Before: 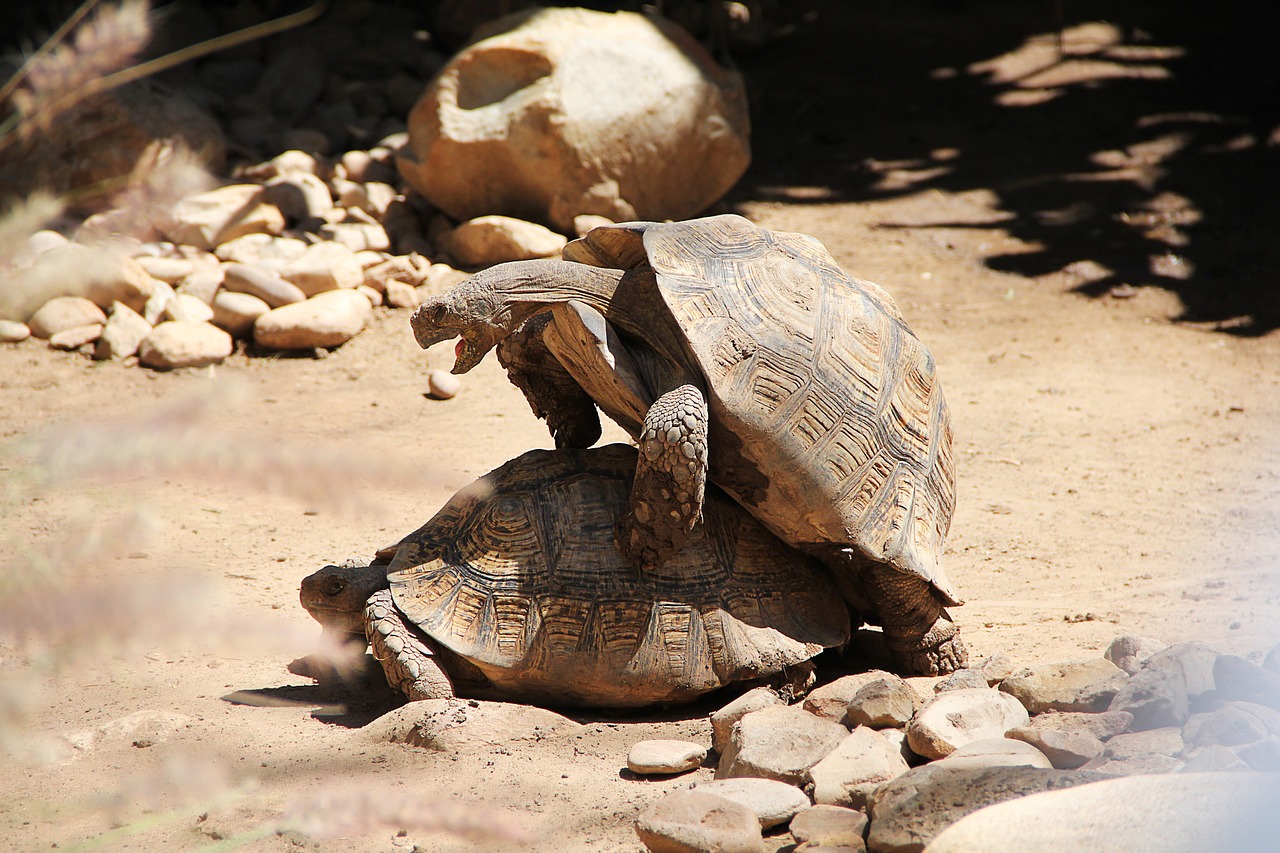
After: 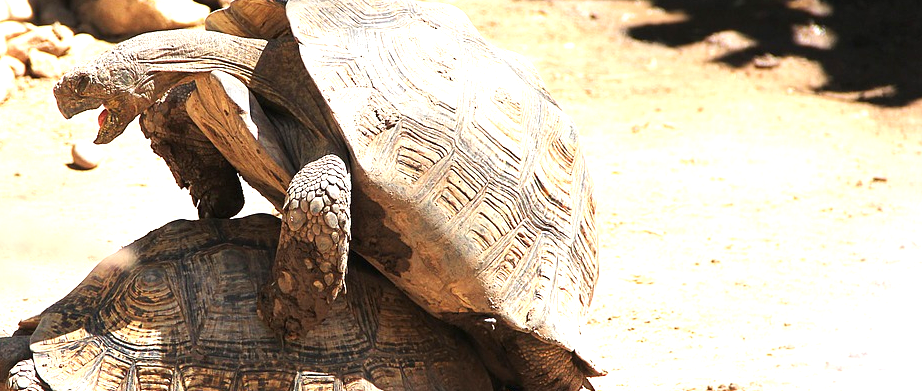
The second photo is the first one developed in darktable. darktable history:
exposure: black level correction 0, exposure 1 EV, compensate exposure bias true, compensate highlight preservation false
crop and rotate: left 27.938%, top 27.046%, bottom 27.046%
